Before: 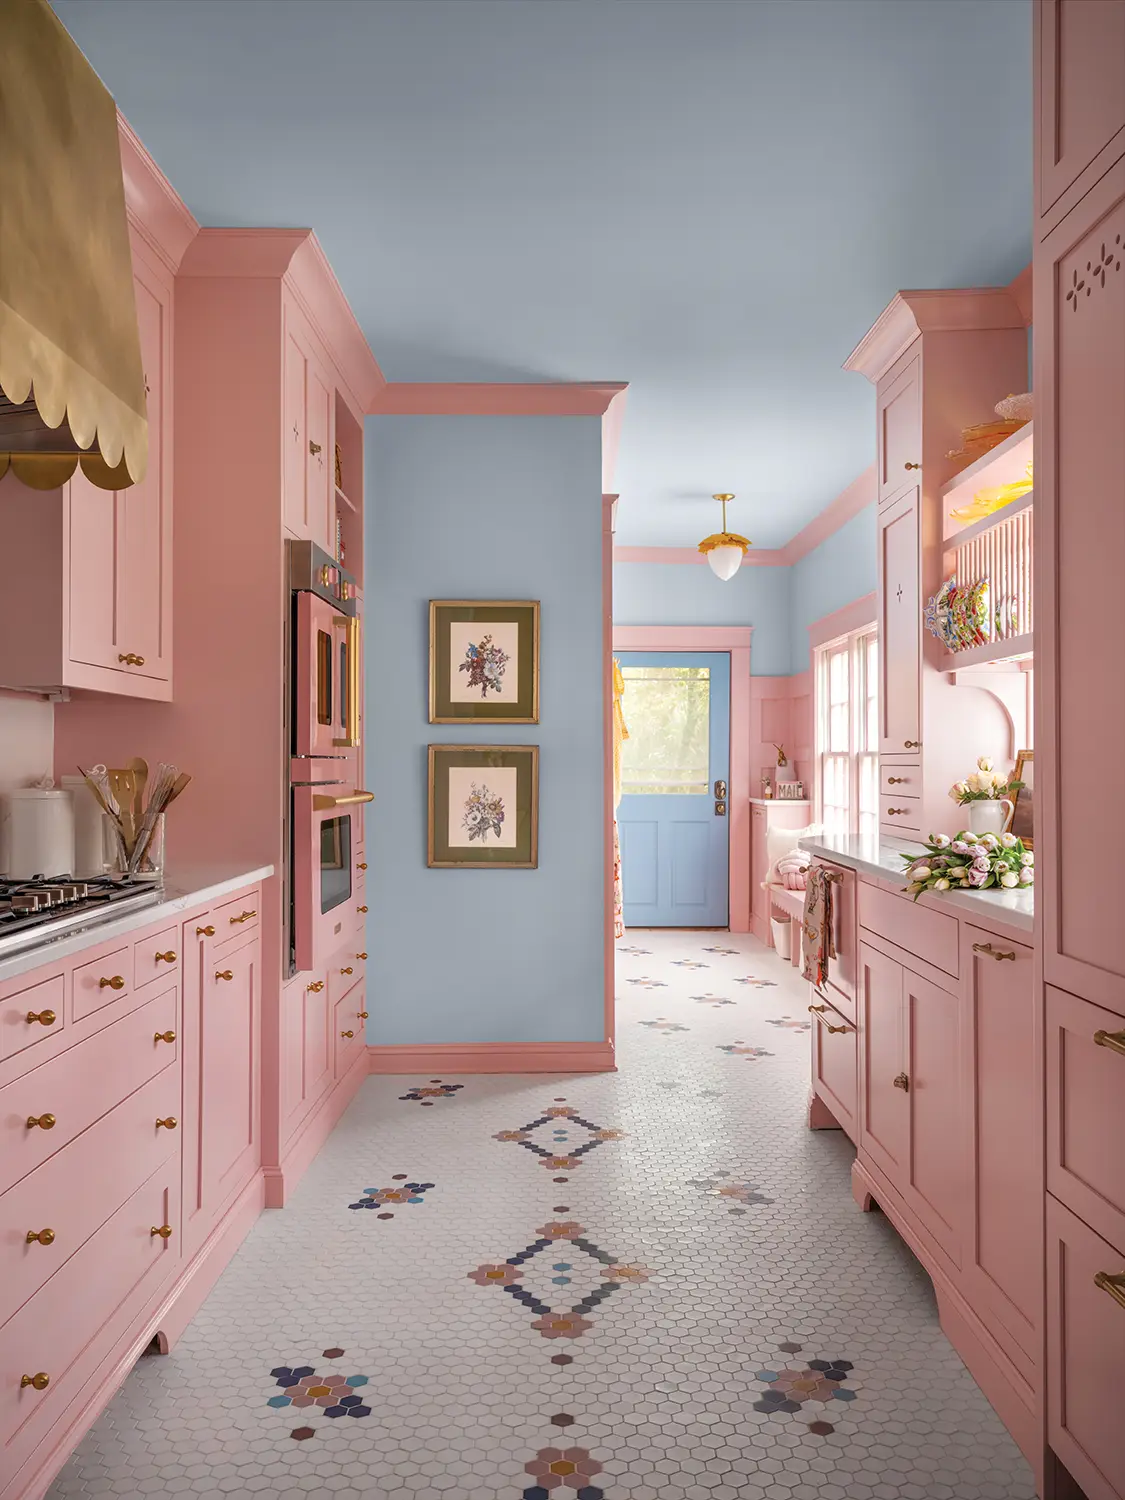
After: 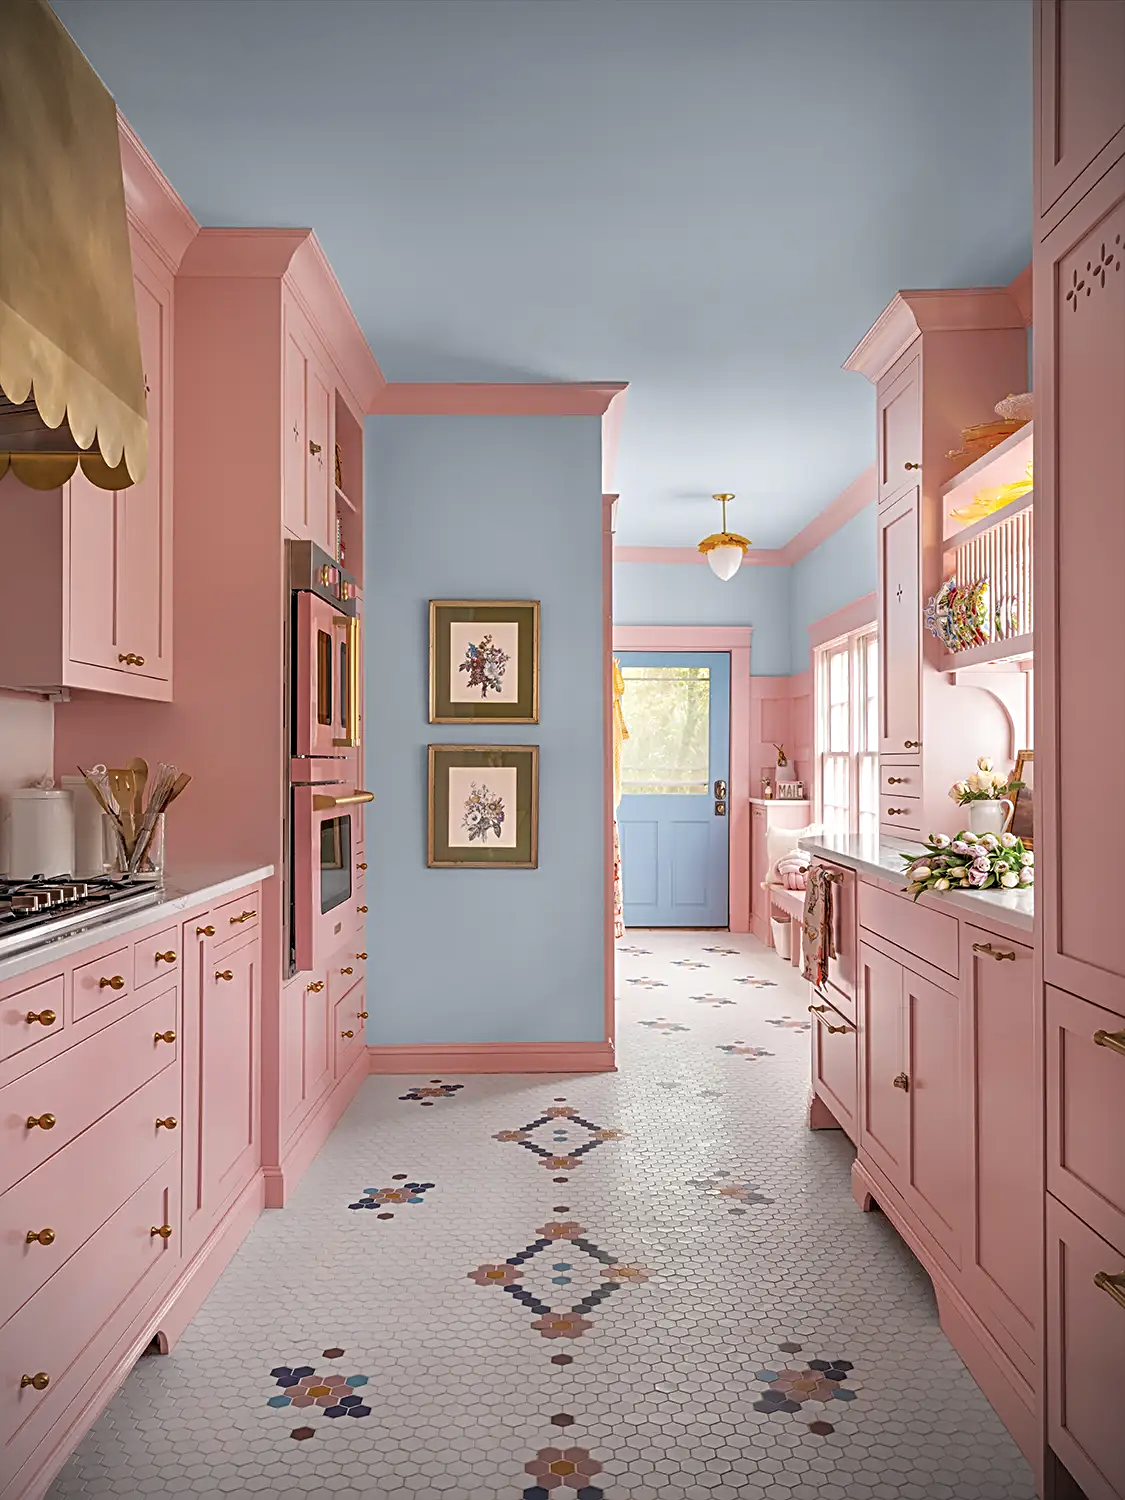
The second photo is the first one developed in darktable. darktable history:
vignetting: fall-off start 91.19%
sharpen: radius 3.119
